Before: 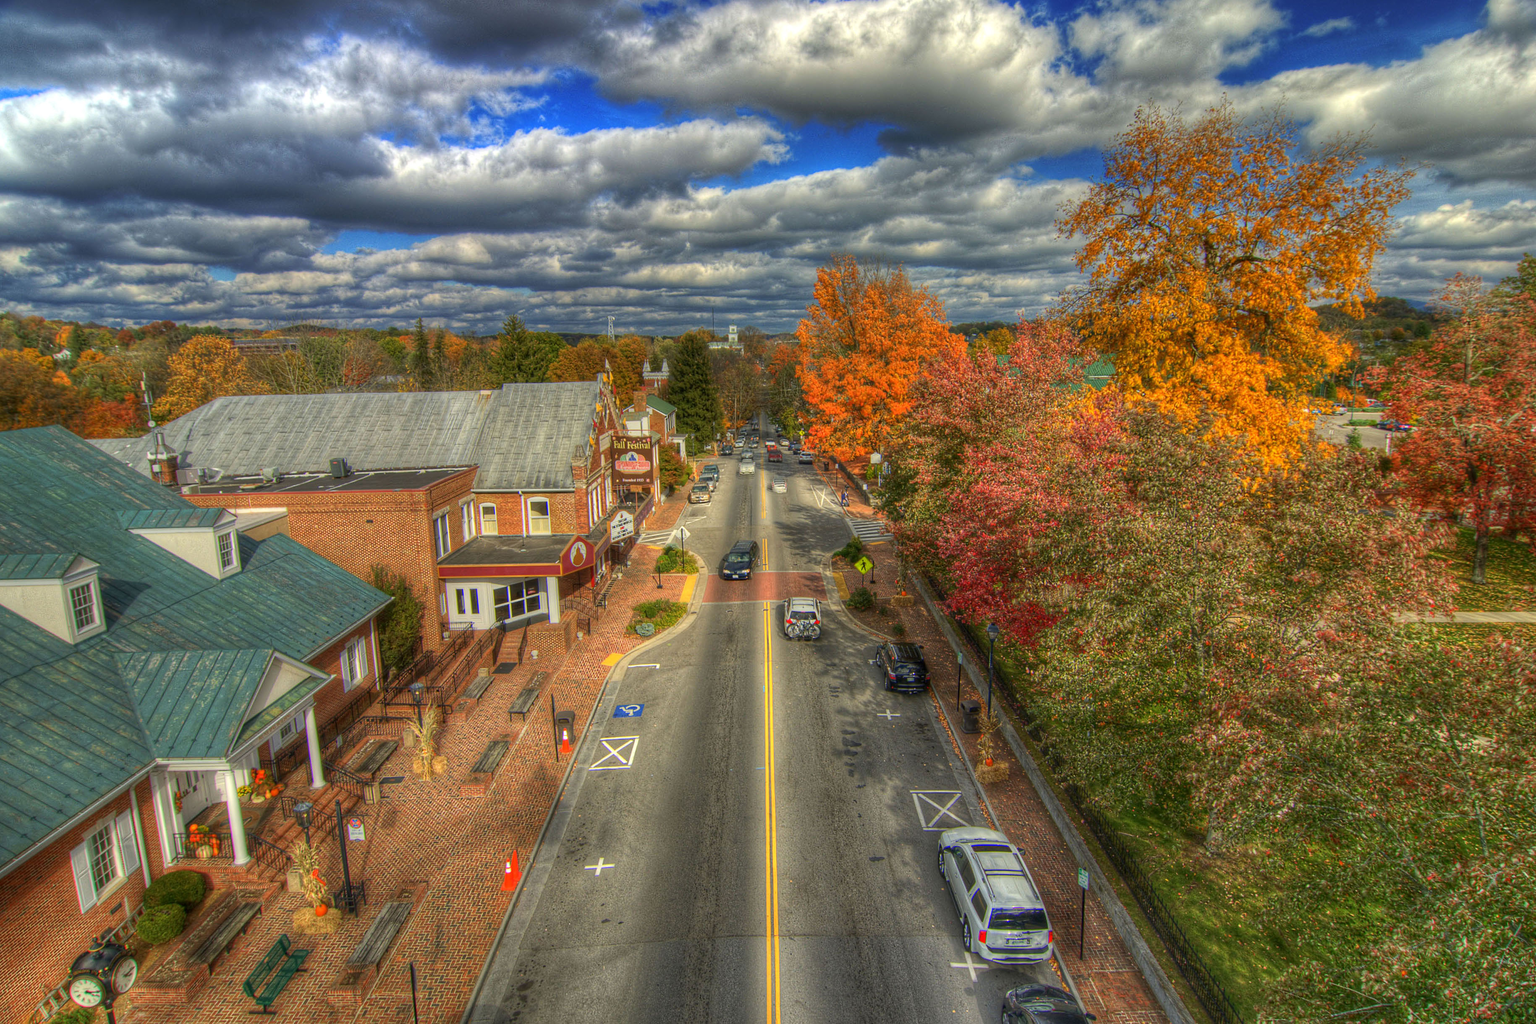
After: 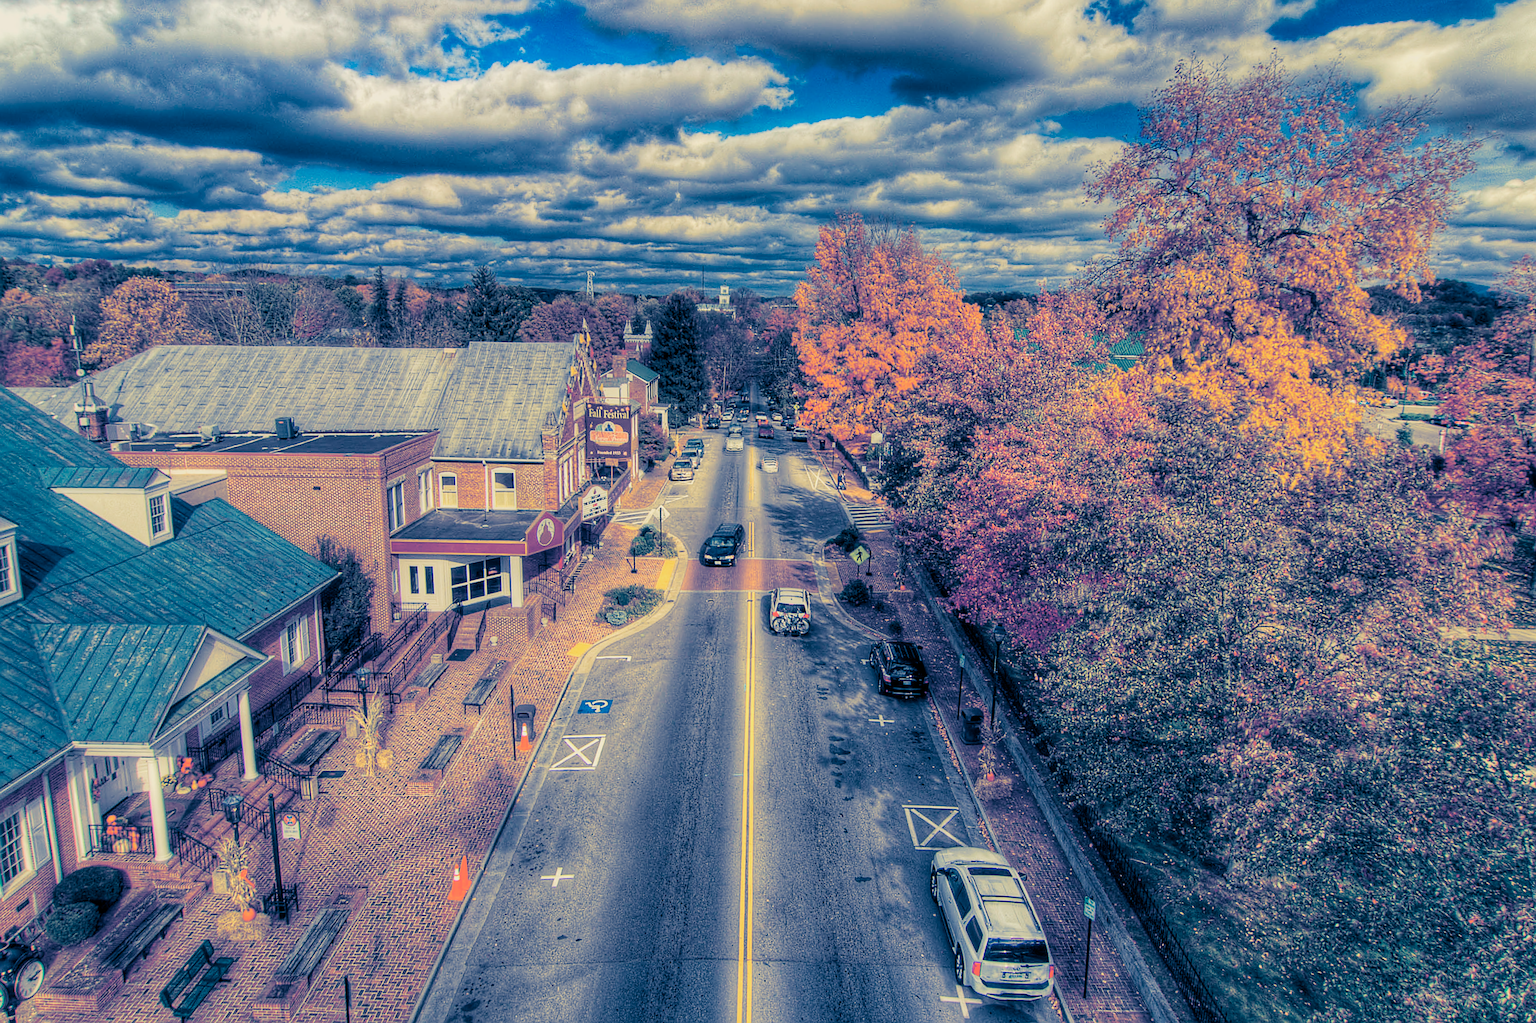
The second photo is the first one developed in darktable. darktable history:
exposure: black level correction 0, exposure 1.5 EV, compensate exposure bias true, compensate highlight preservation false
filmic rgb: middle gray luminance 30%, black relative exposure -9 EV, white relative exposure 7 EV, threshold 6 EV, target black luminance 0%, hardness 2.94, latitude 2.04%, contrast 0.963, highlights saturation mix 5%, shadows ↔ highlights balance 12.16%, add noise in highlights 0, preserve chrominance no, color science v3 (2019), use custom middle-gray values true, iterations of high-quality reconstruction 0, contrast in highlights soft, enable highlight reconstruction true
split-toning: shadows › hue 226.8°, shadows › saturation 1, highlights › saturation 0, balance -61.41
white balance: red 1.08, blue 0.791
sharpen: on, module defaults
tone equalizer: on, module defaults
color correction: highlights a* -0.137, highlights b* 0.137
crop and rotate: angle -1.96°, left 3.097%, top 4.154%, right 1.586%, bottom 0.529%
